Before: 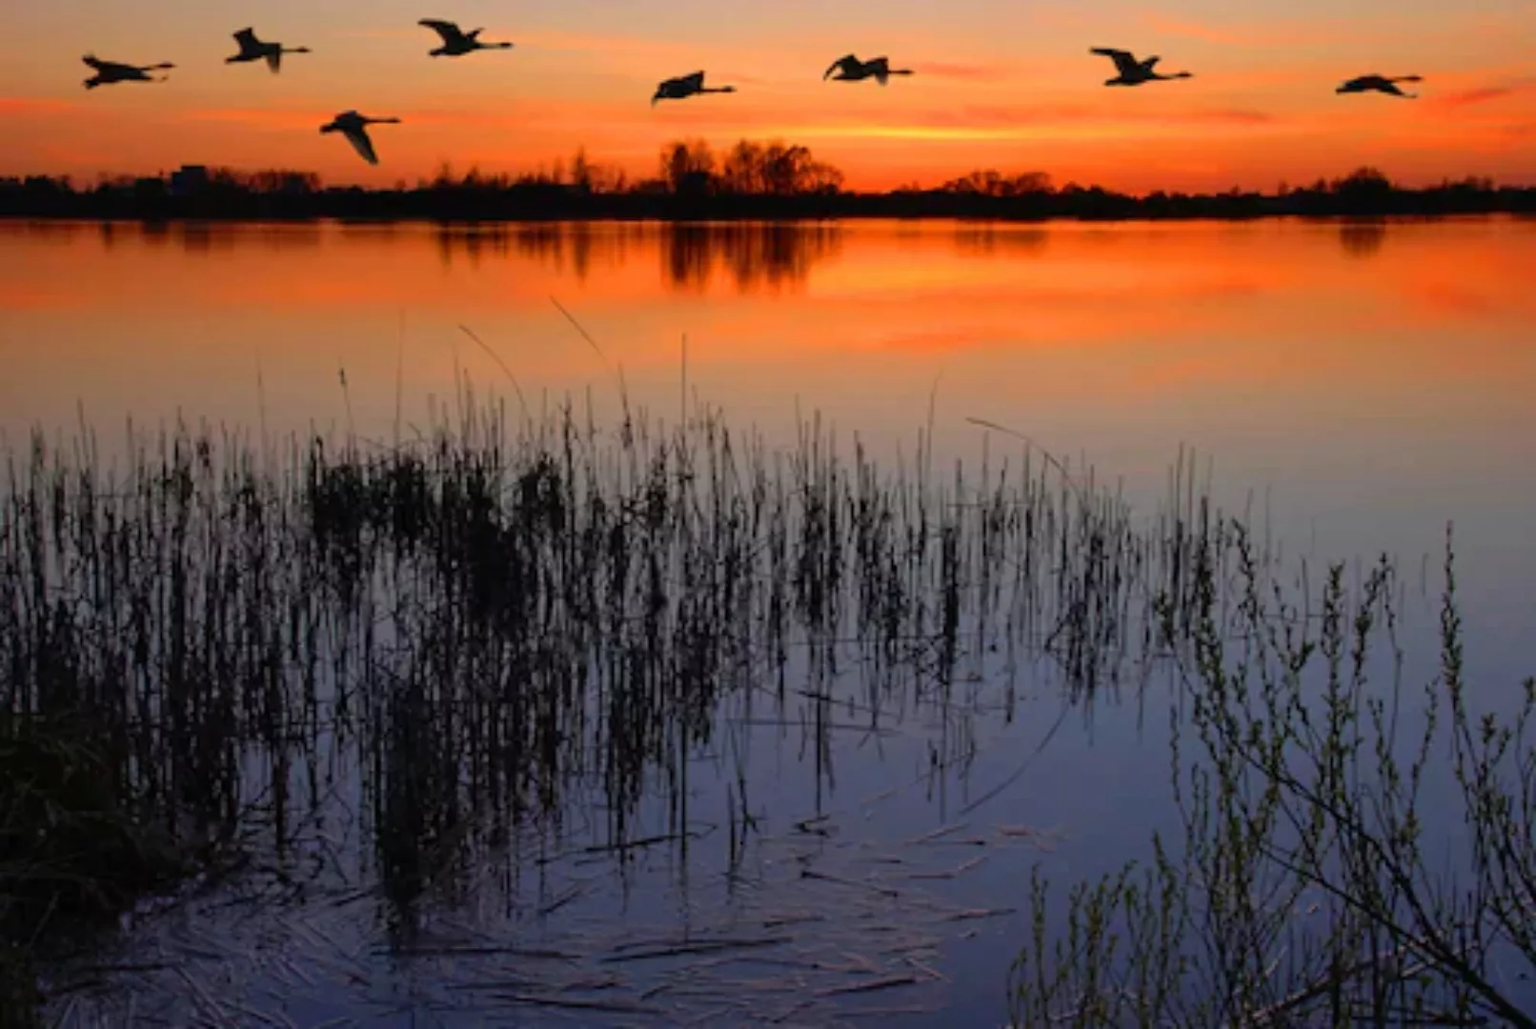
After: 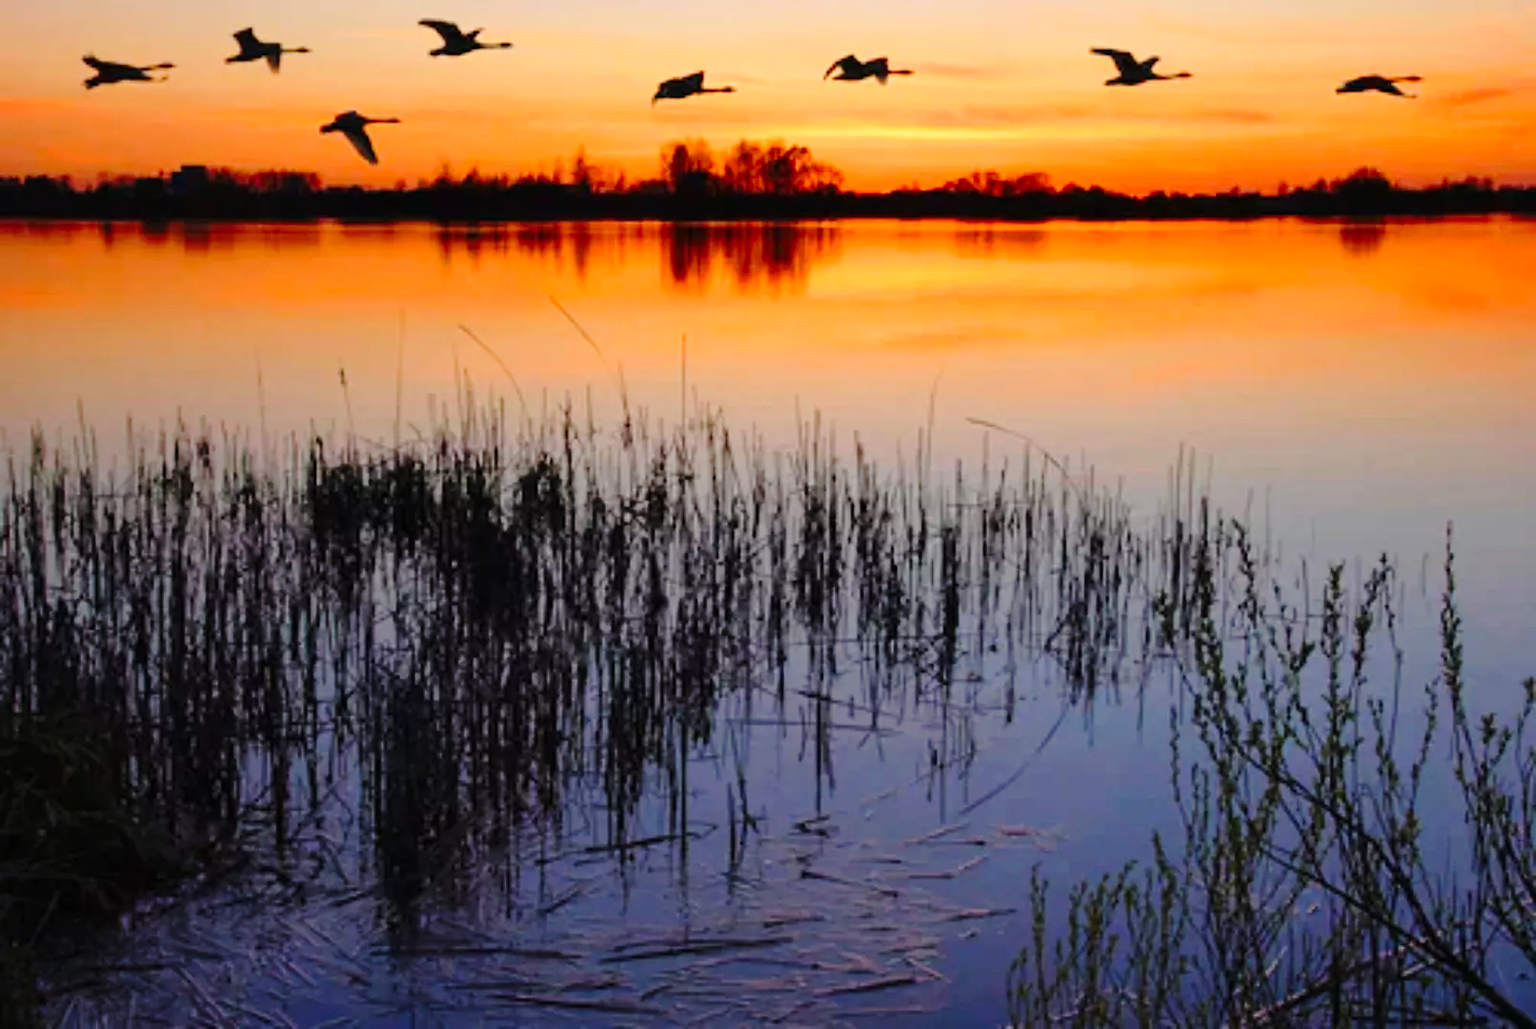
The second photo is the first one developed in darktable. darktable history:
base curve: curves: ch0 [(0, 0) (0.028, 0.03) (0.121, 0.232) (0.46, 0.748) (0.859, 0.968) (1, 1)], preserve colors none
color zones: curves: ch2 [(0, 0.5) (0.143, 0.5) (0.286, 0.489) (0.415, 0.421) (0.571, 0.5) (0.714, 0.5) (0.857, 0.5) (1, 0.5)]
